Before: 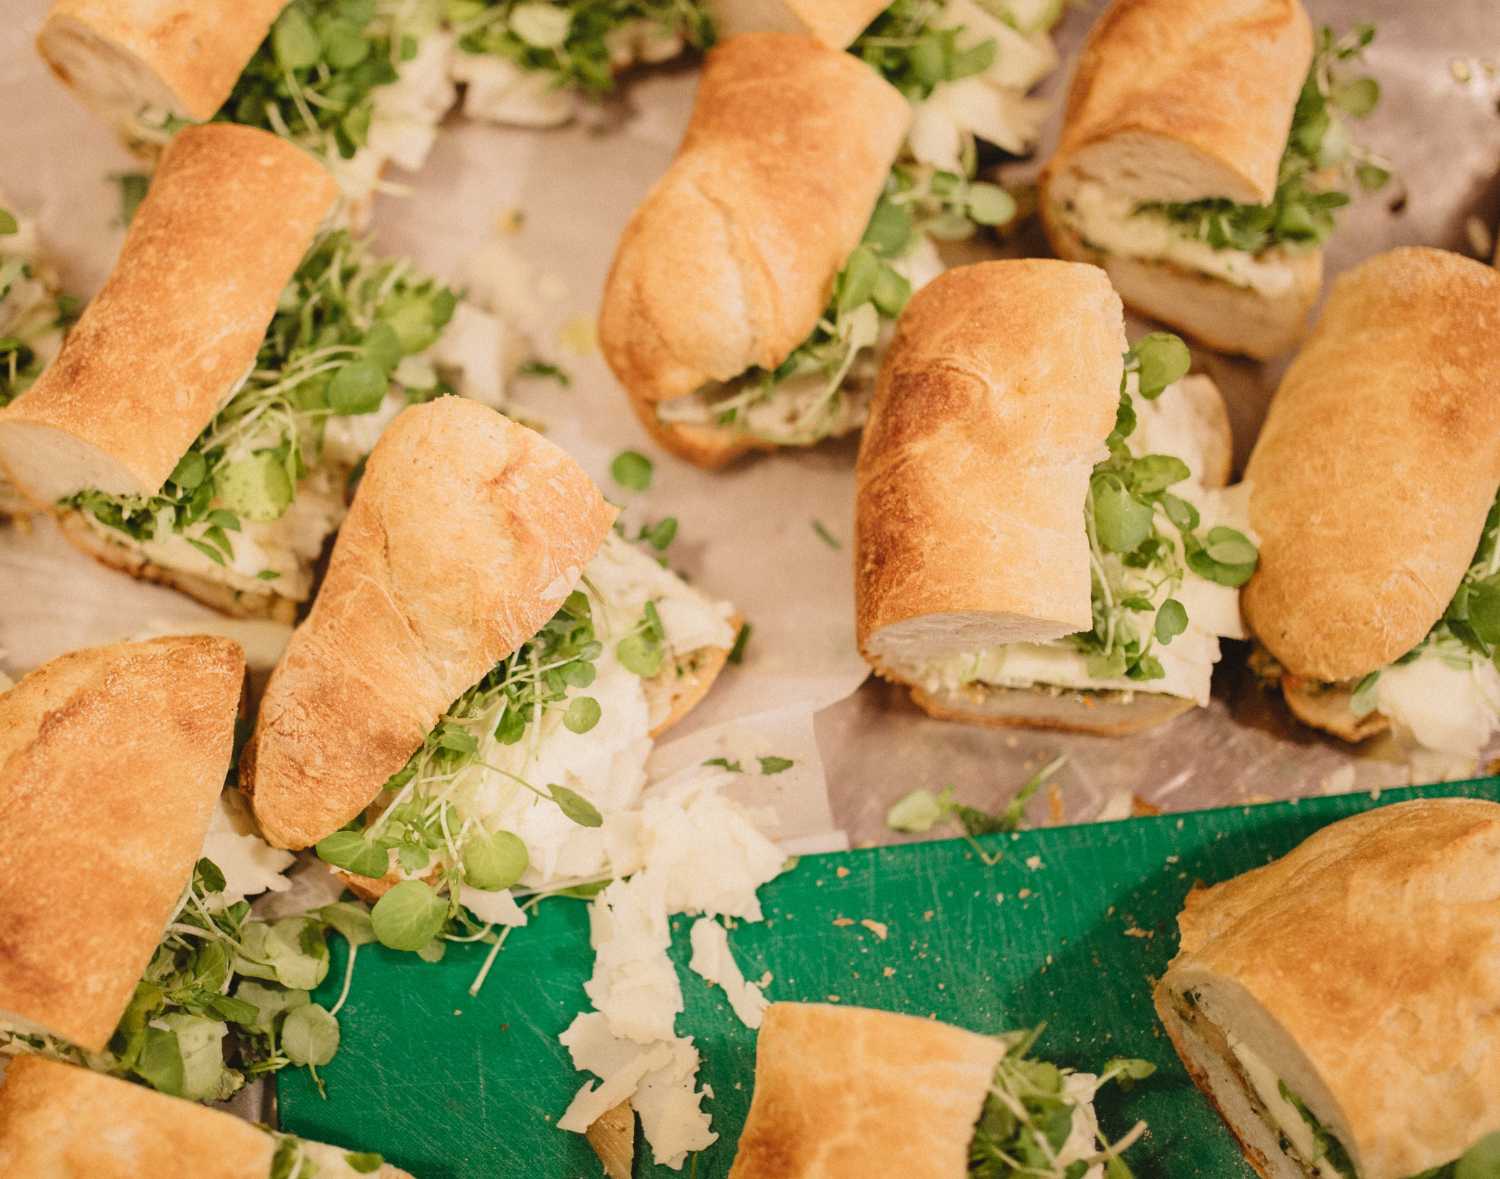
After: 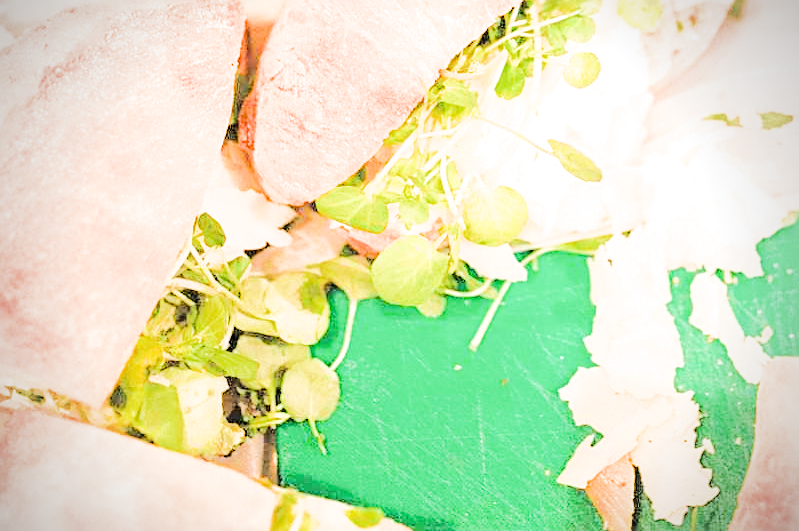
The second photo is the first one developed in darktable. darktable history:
filmic rgb: black relative exposure -5.14 EV, white relative exposure 3.95 EV, hardness 2.88, contrast 1.299, highlights saturation mix -28.74%
sharpen: on, module defaults
exposure: exposure 2.023 EV, compensate highlight preservation false
crop and rotate: top 54.765%, right 46.689%, bottom 0.135%
tone equalizer: -7 EV 0.157 EV, -6 EV 0.631 EV, -5 EV 1.13 EV, -4 EV 1.33 EV, -3 EV 1.17 EV, -2 EV 0.6 EV, -1 EV 0.163 EV, edges refinement/feathering 500, mask exposure compensation -1.57 EV, preserve details no
vignetting: width/height ratio 1.097
color calibration: illuminant same as pipeline (D50), adaptation XYZ, x 0.346, y 0.357, temperature 5021.07 K
